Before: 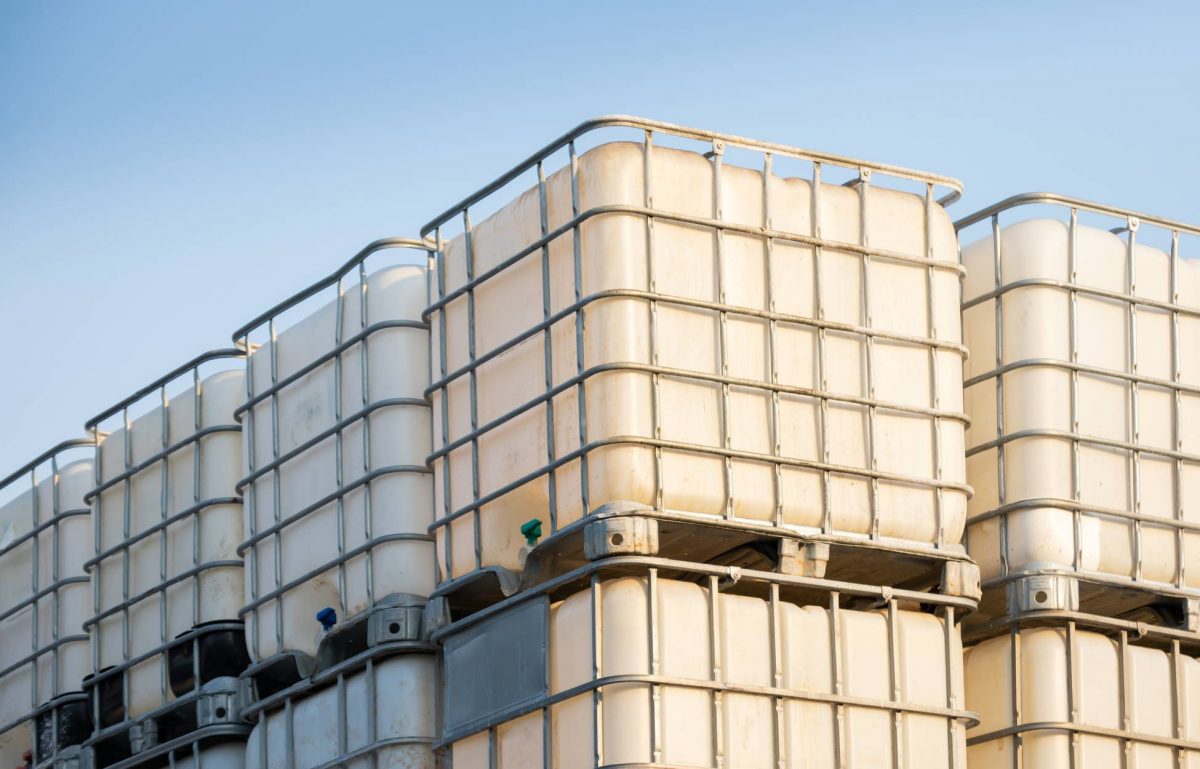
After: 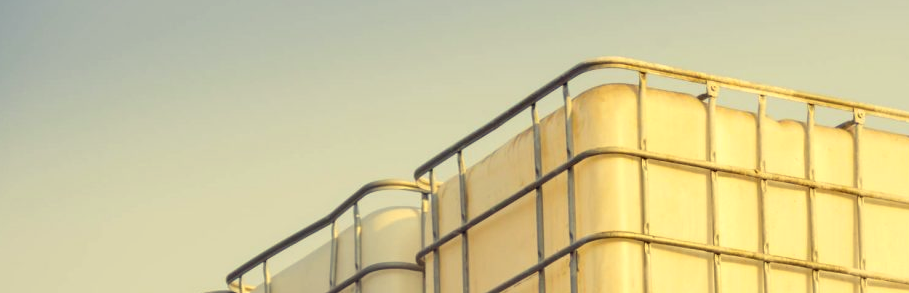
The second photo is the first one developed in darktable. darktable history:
crop: left 0.566%, top 7.648%, right 23.514%, bottom 54.184%
color correction: highlights a* -0.586, highlights b* 39.57, shadows a* 9.46, shadows b* -0.701
